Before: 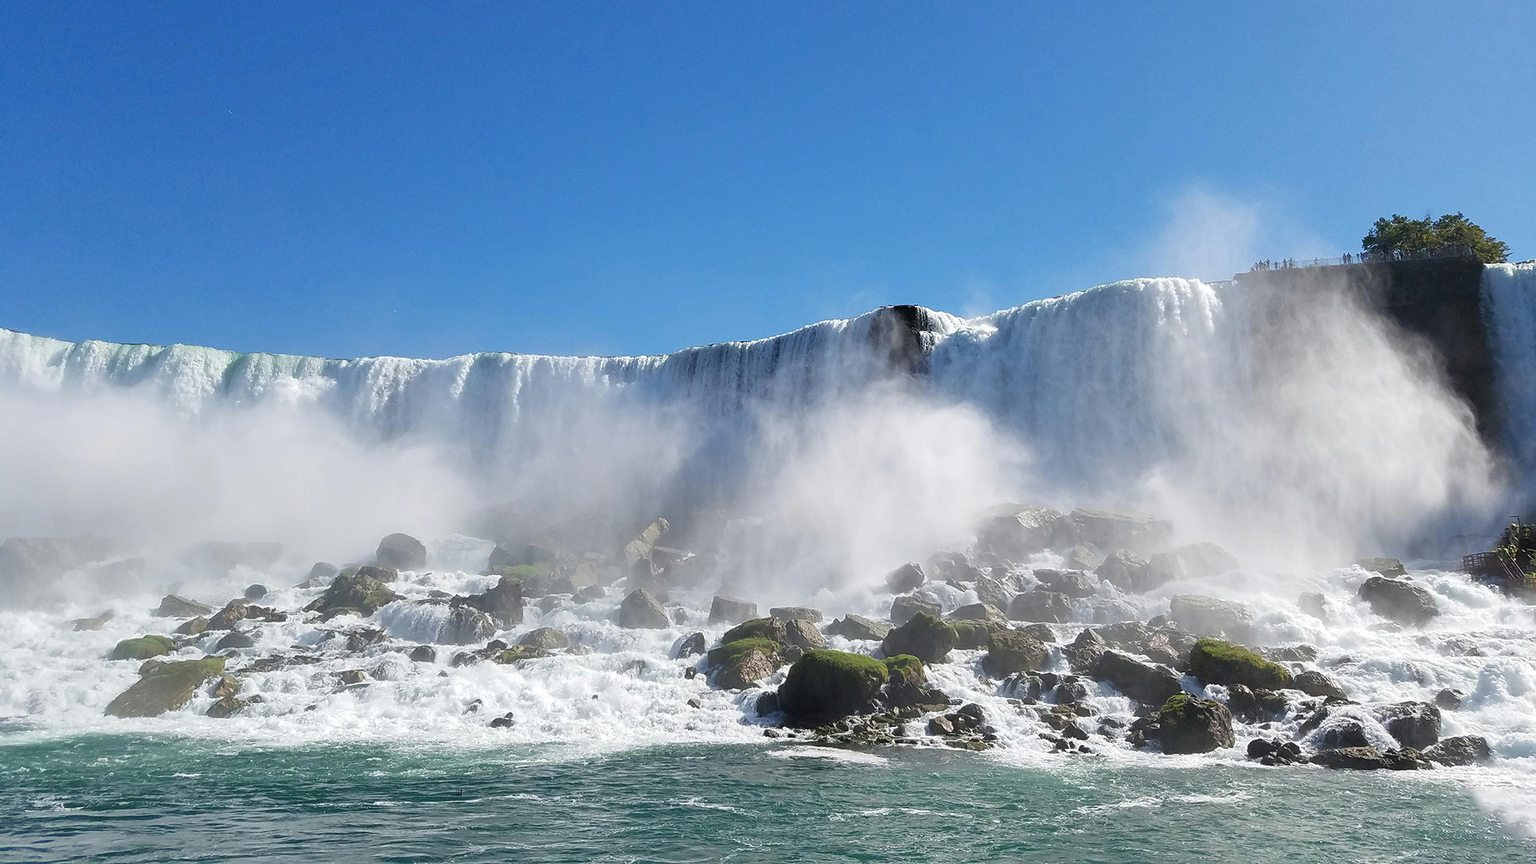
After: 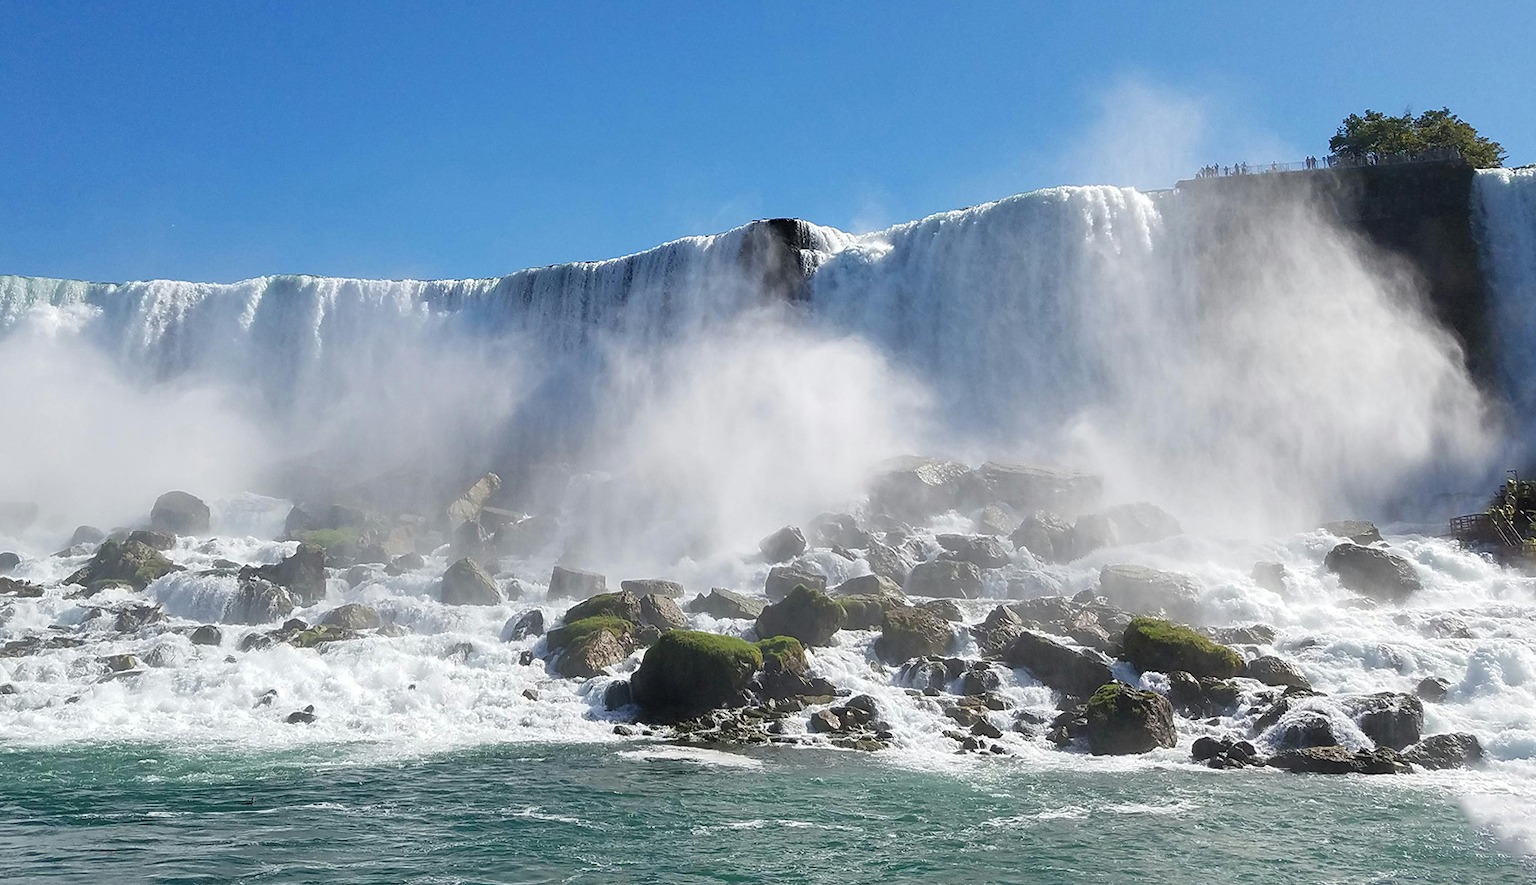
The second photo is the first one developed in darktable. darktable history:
crop: left 16.315%, top 14.246%
bloom: size 3%, threshold 100%, strength 0%
